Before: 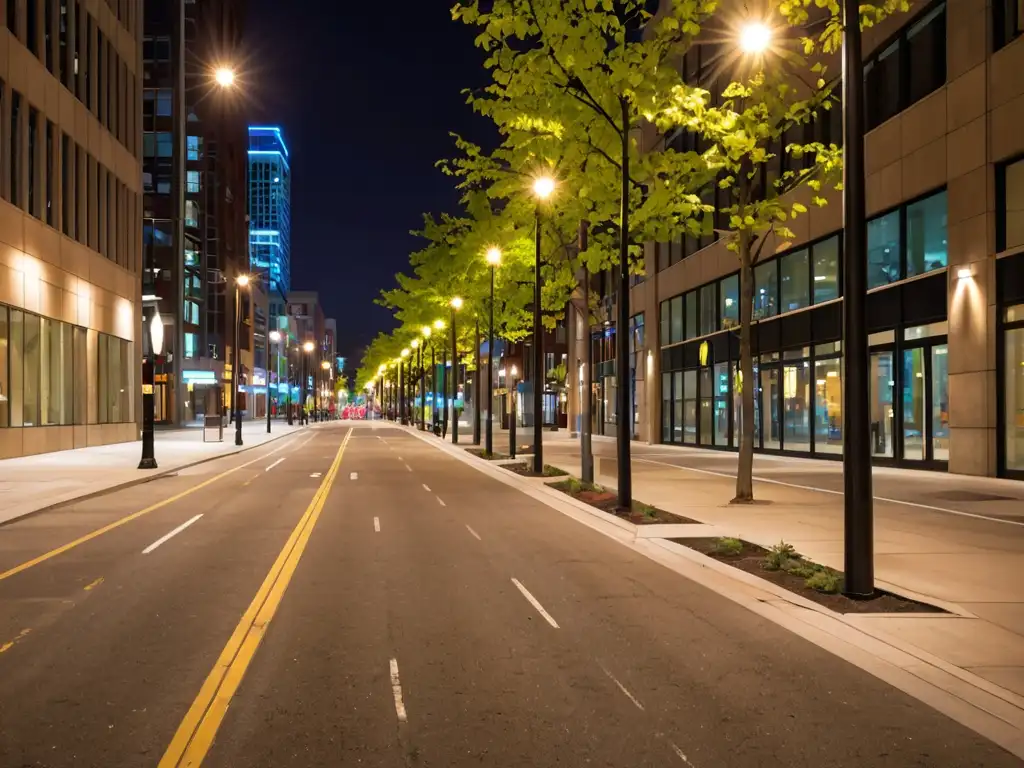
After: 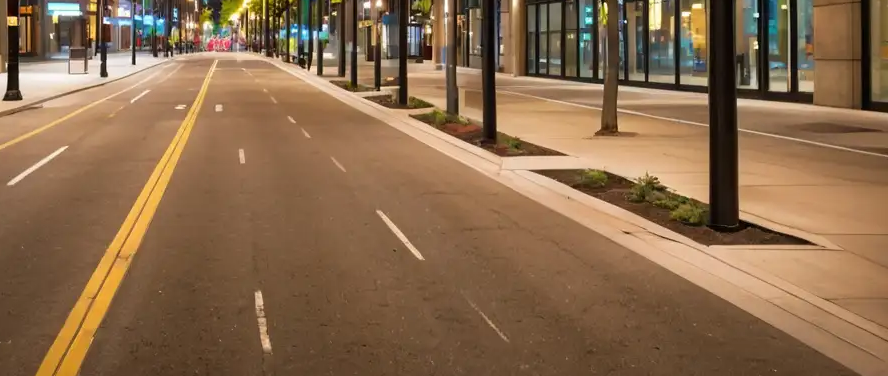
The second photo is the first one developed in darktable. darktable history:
crop and rotate: left 13.269%, top 47.999%, bottom 2.923%
